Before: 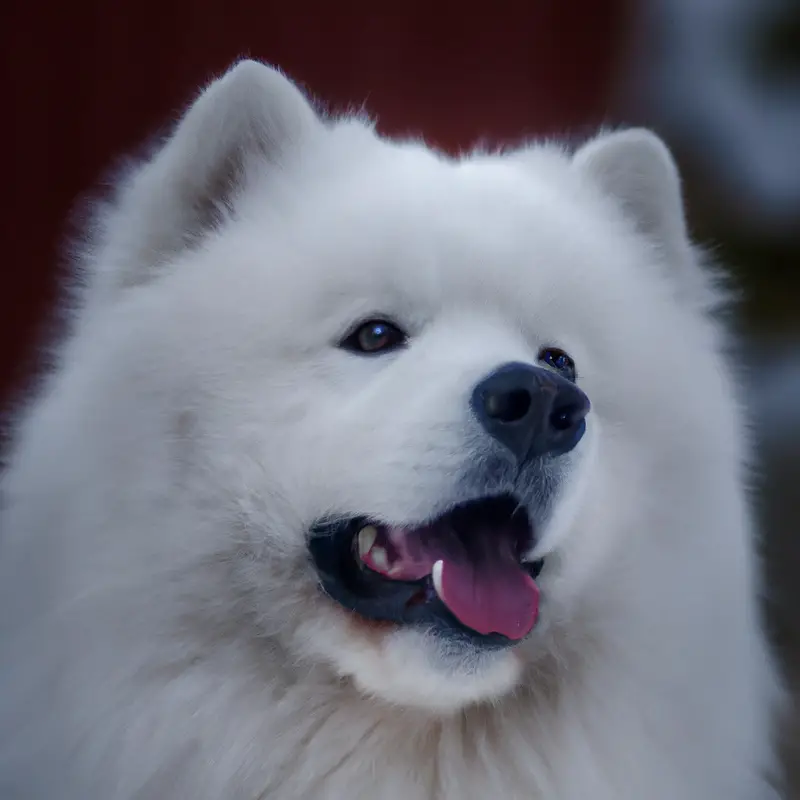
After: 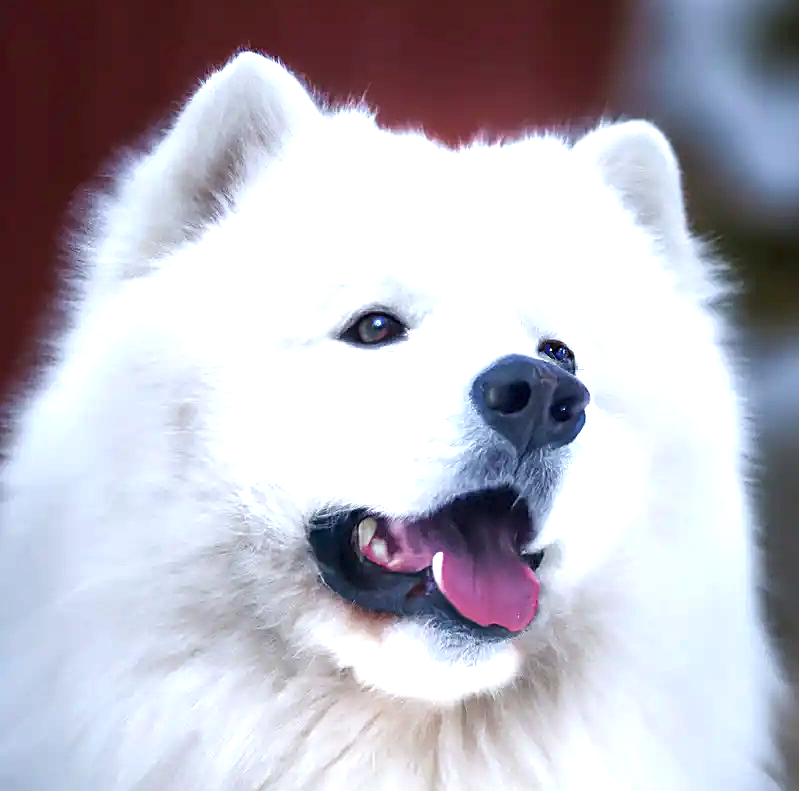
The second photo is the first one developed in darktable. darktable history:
crop: top 1.049%, right 0.001%
sharpen: on, module defaults
exposure: black level correction 0, exposure 1.741 EV, compensate exposure bias true, compensate highlight preservation false
